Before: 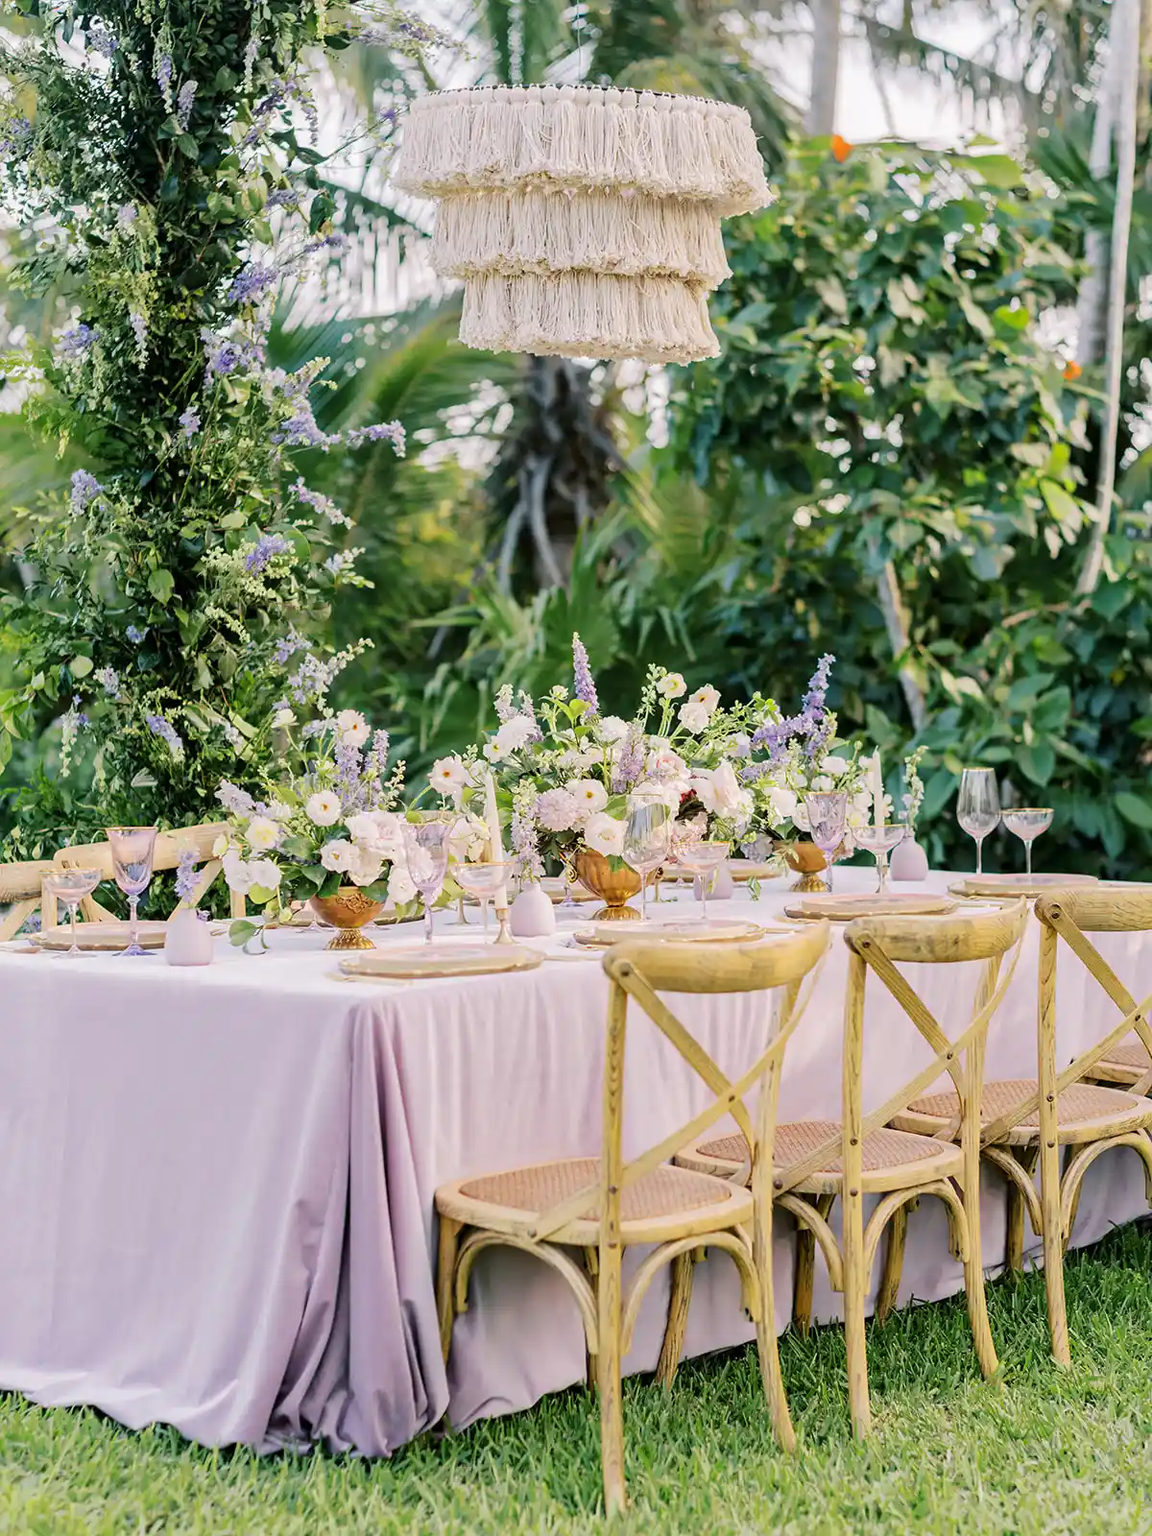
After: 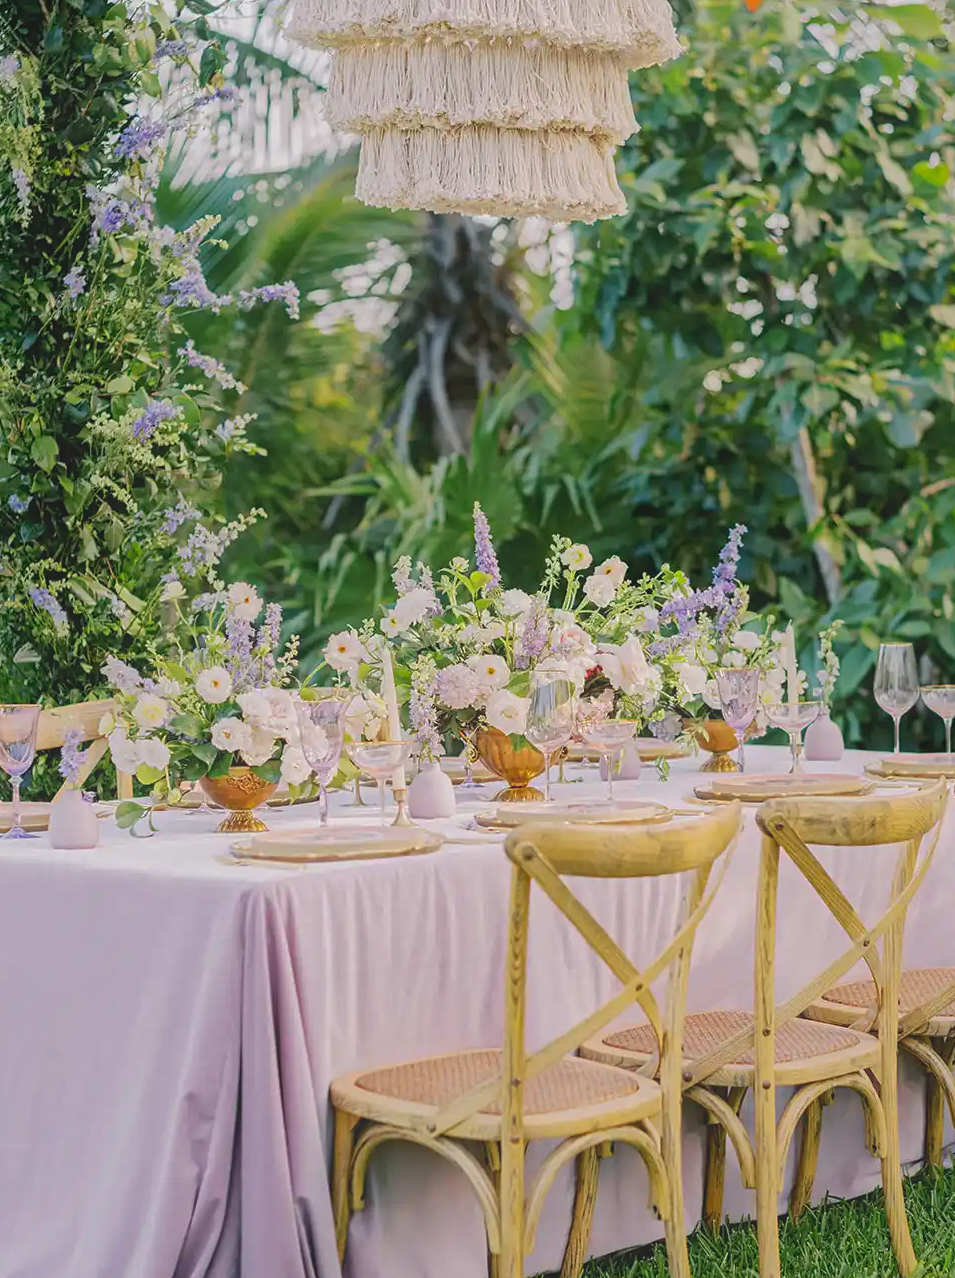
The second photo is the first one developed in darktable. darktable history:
crop and rotate: left 10.277%, top 9.875%, right 10.077%, bottom 10.226%
contrast equalizer: octaves 7, y [[0.439, 0.44, 0.442, 0.457, 0.493, 0.498], [0.5 ×6], [0.5 ×6], [0 ×6], [0 ×6]]
shadows and highlights: on, module defaults
